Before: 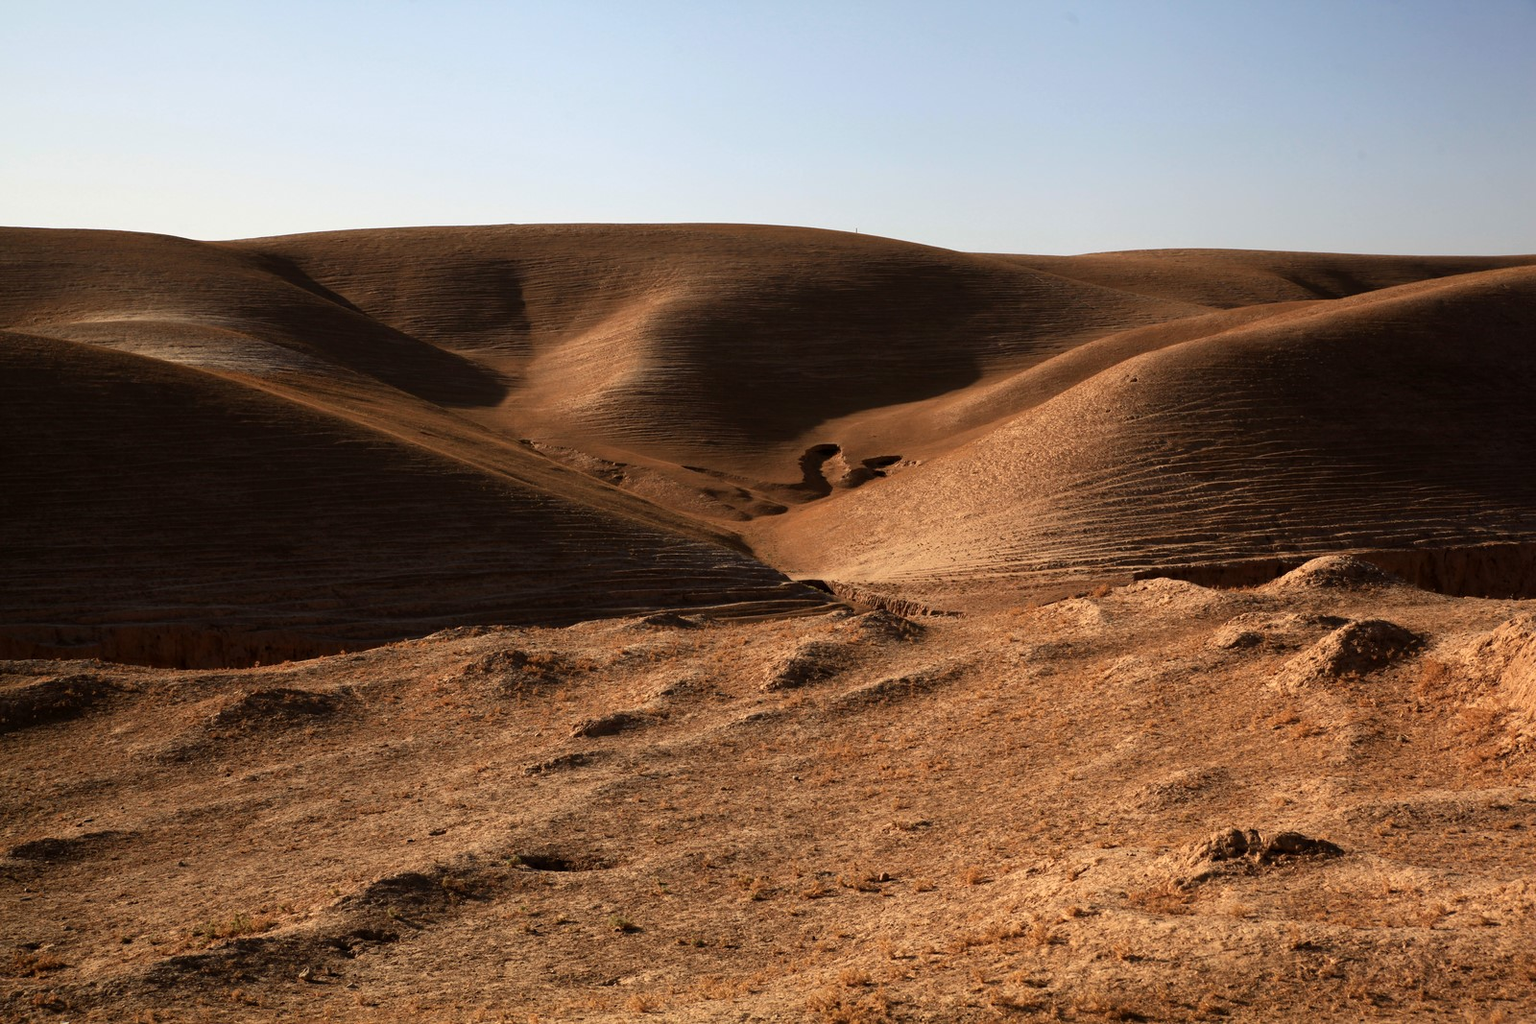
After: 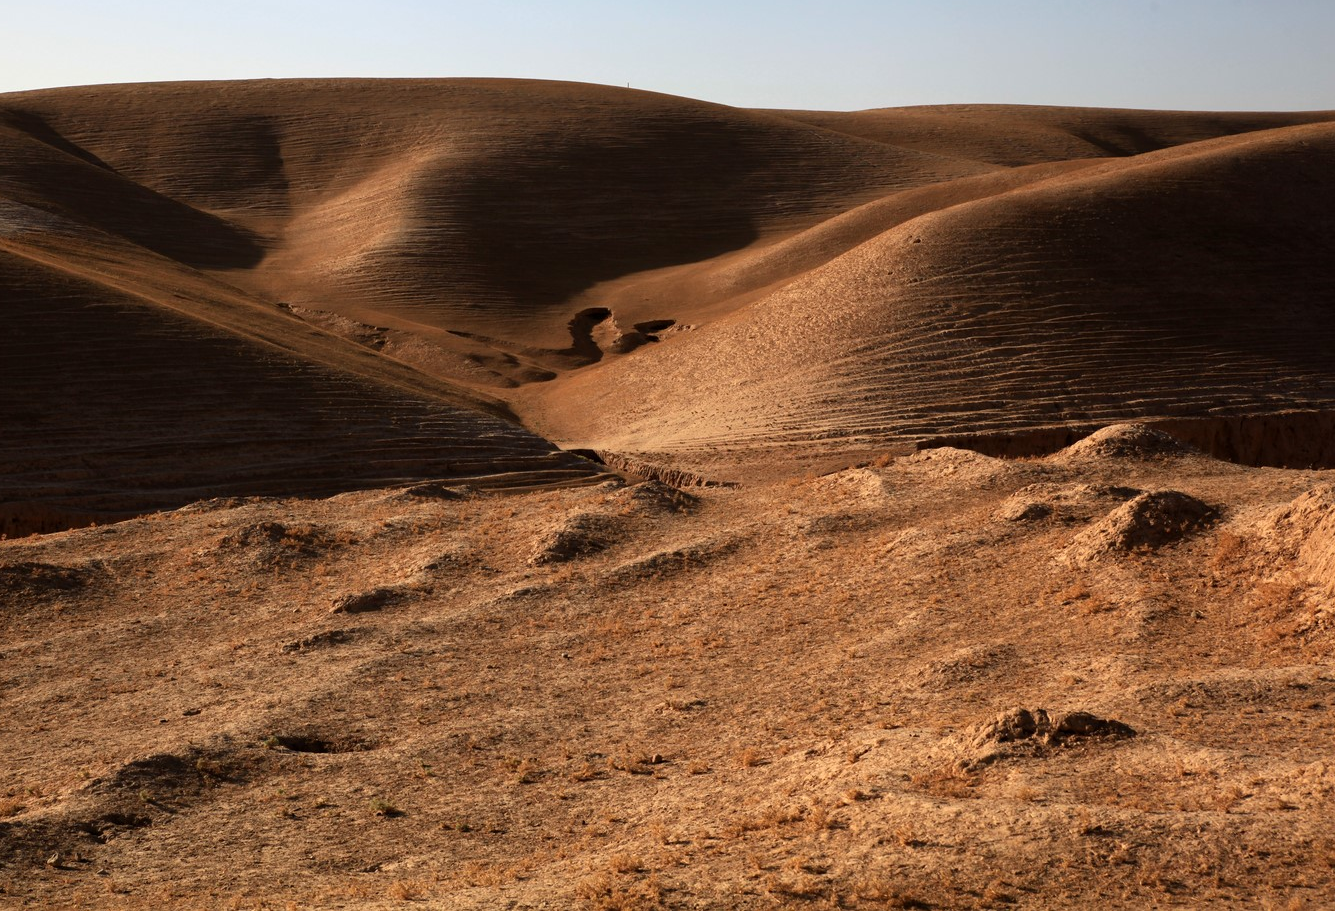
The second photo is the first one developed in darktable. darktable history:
crop: left 16.512%, top 14.569%
